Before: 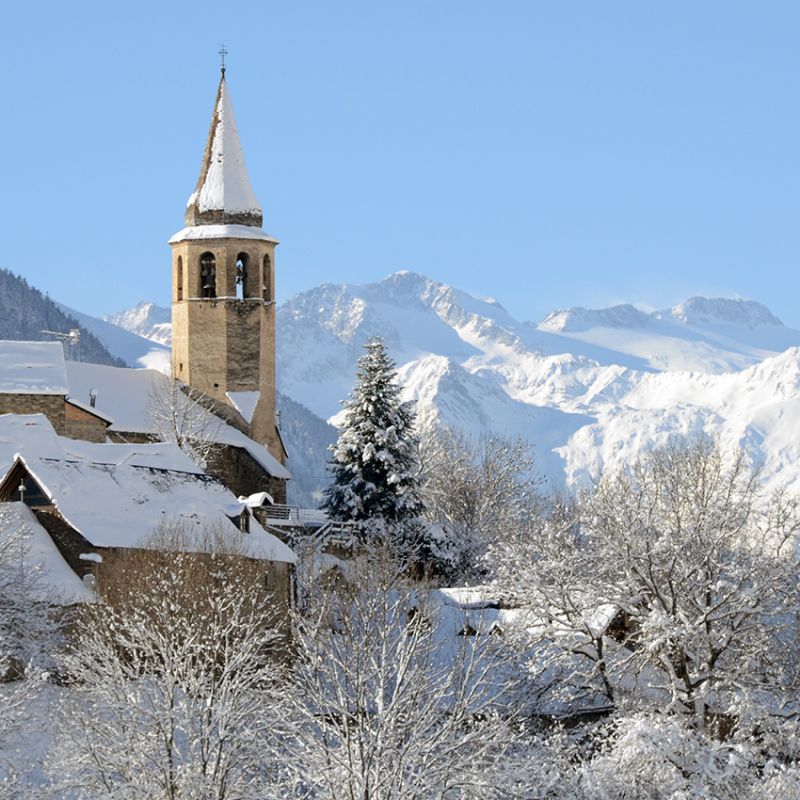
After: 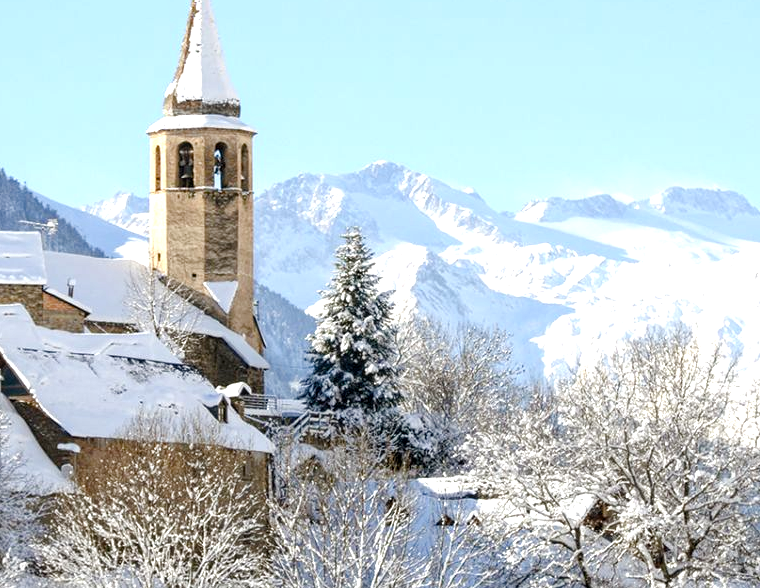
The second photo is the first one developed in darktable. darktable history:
color balance rgb: linear chroma grading › global chroma 0.277%, perceptual saturation grading › global saturation 0.429%, perceptual saturation grading › highlights -17.9%, perceptual saturation grading › mid-tones 32.581%, perceptual saturation grading › shadows 50.514%
crop and rotate: left 2.901%, top 13.788%, right 2.05%, bottom 12.615%
local contrast: on, module defaults
exposure: exposure 0.775 EV, compensate exposure bias true, compensate highlight preservation false
